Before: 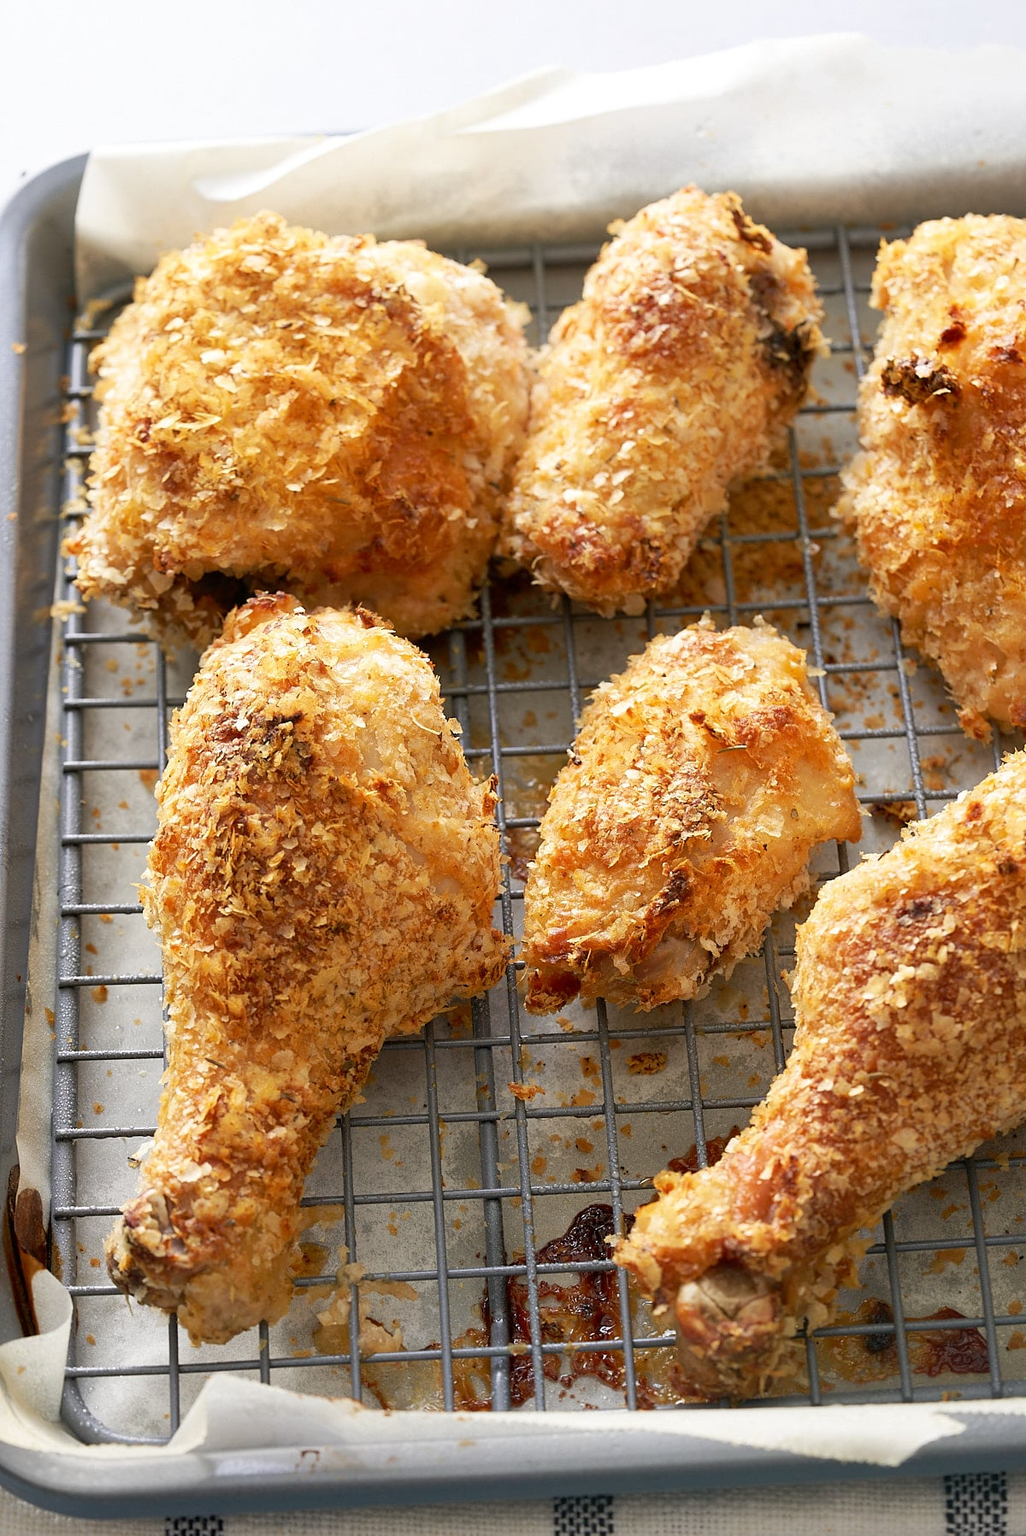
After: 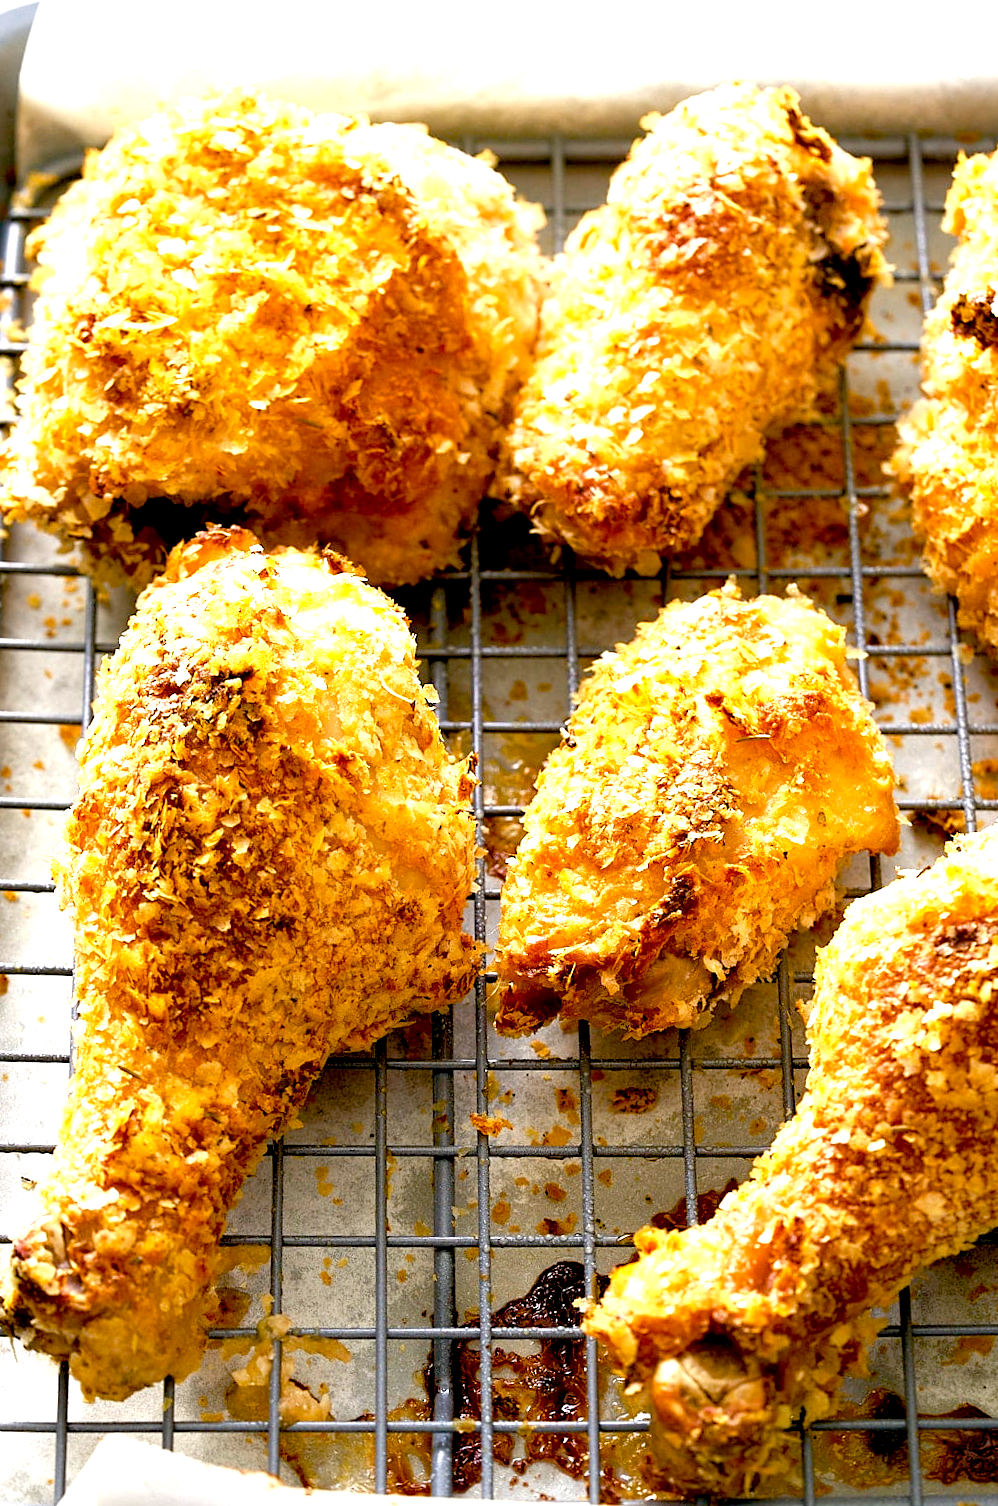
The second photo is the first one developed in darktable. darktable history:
crop and rotate: angle -3.12°, left 5.411%, top 5.159%, right 4.755%, bottom 4.306%
color balance rgb: linear chroma grading › global chroma 0.749%, perceptual saturation grading › global saturation 20.771%, perceptual saturation grading › highlights -19.889%, perceptual saturation grading › shadows 29.408%, perceptual brilliance grading › global brilliance 24.238%
exposure: black level correction 0.024, exposure 0.182 EV, compensate exposure bias true, compensate highlight preservation false
